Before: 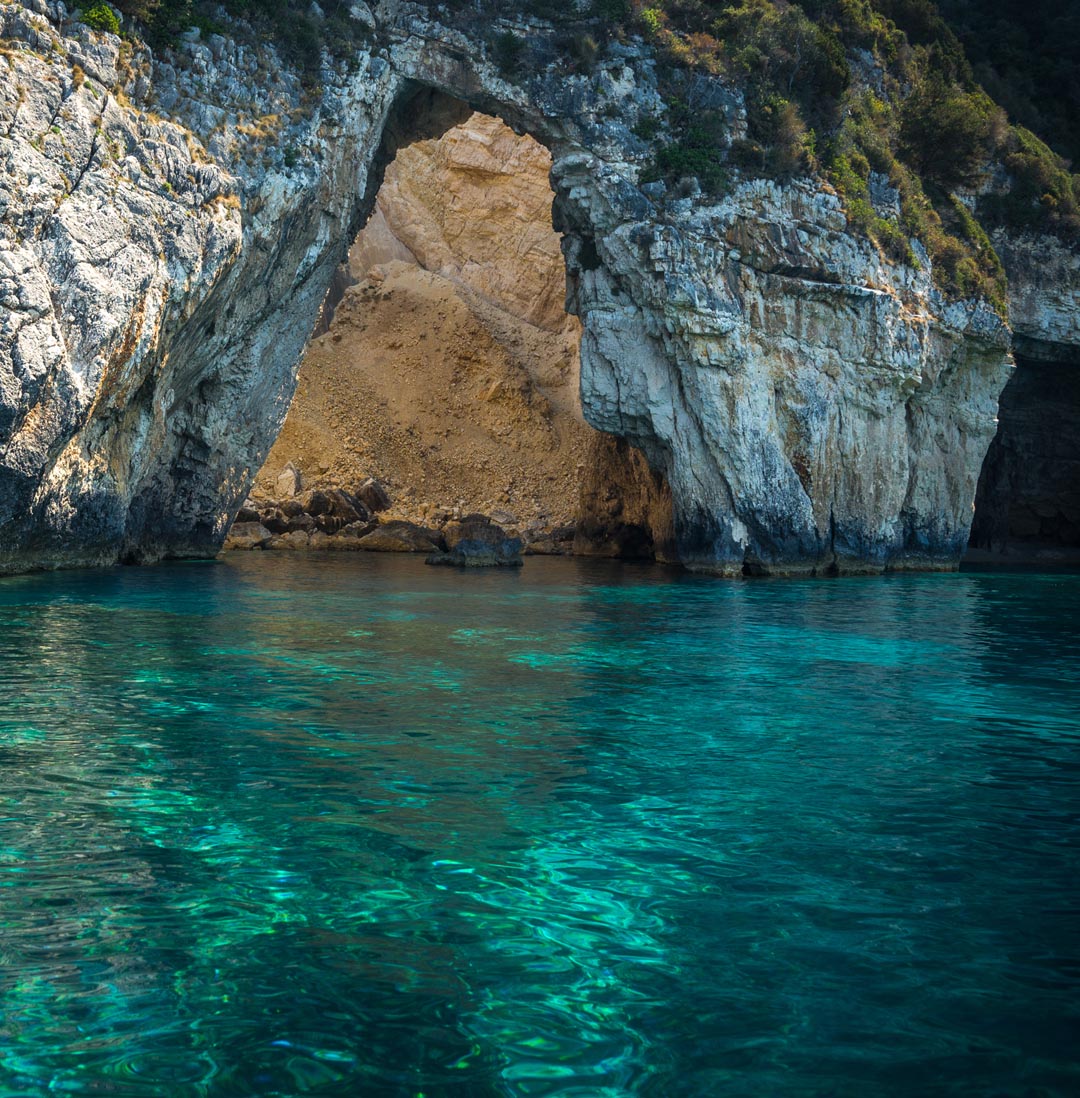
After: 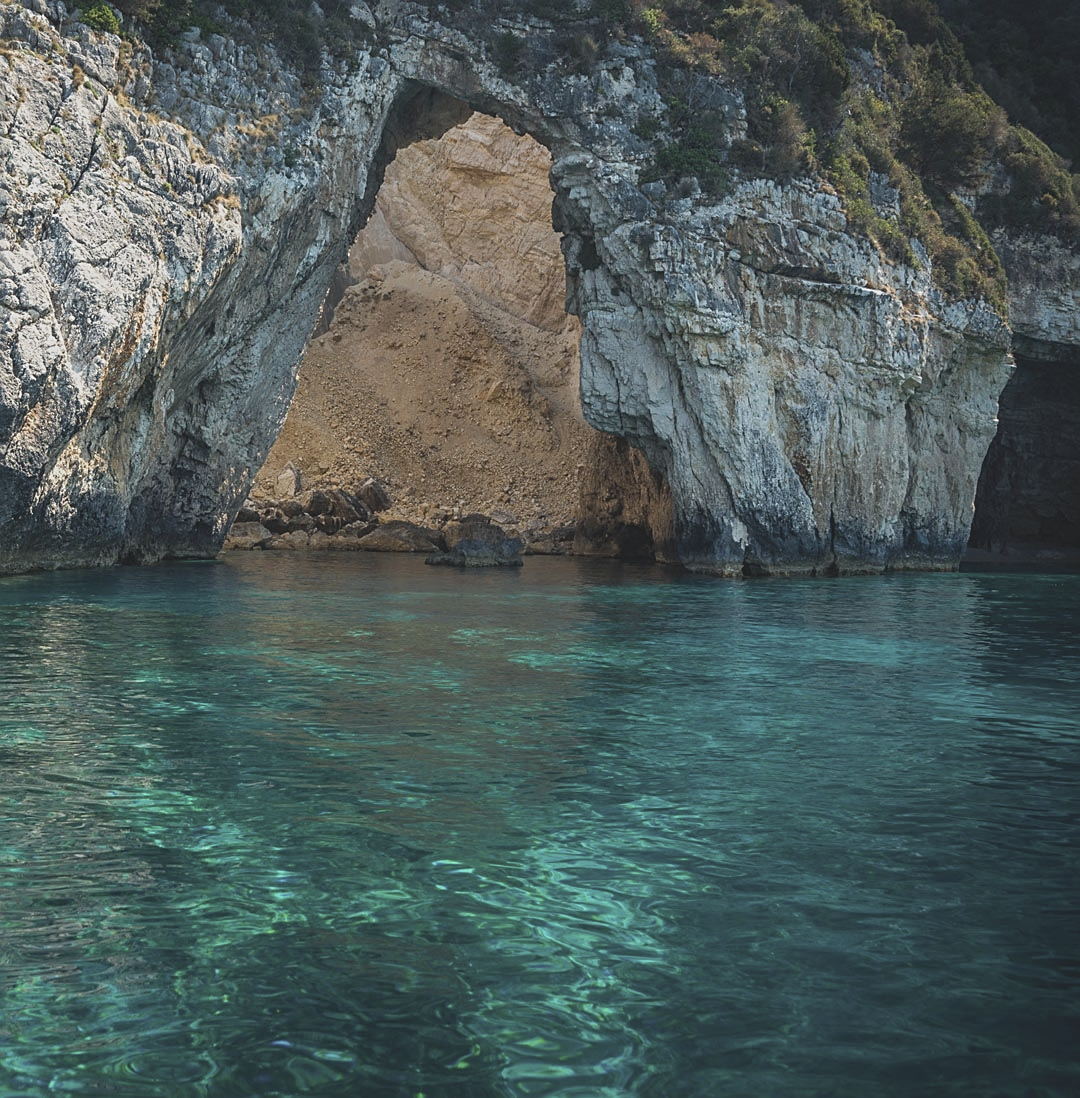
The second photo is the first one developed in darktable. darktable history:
contrast brightness saturation: contrast -0.243, saturation -0.432
sharpen: on, module defaults
